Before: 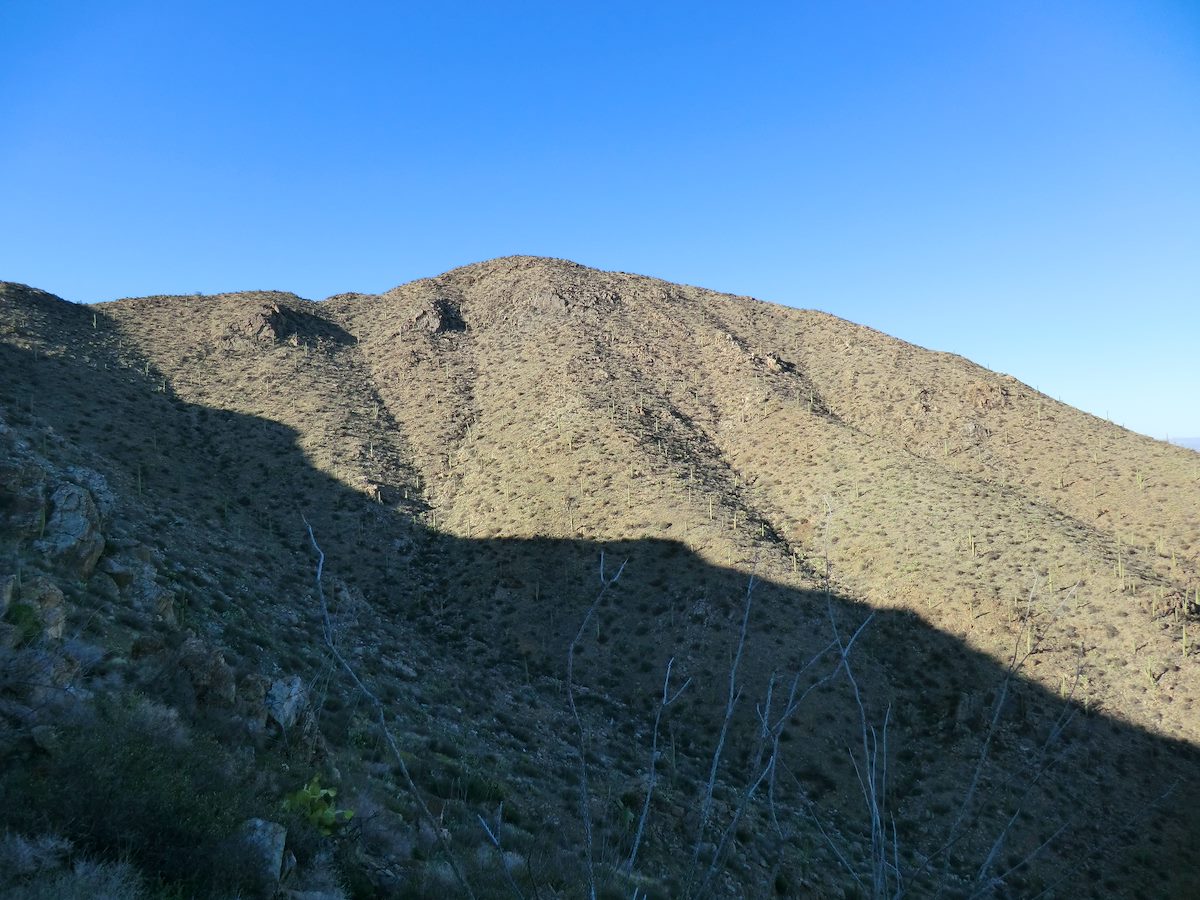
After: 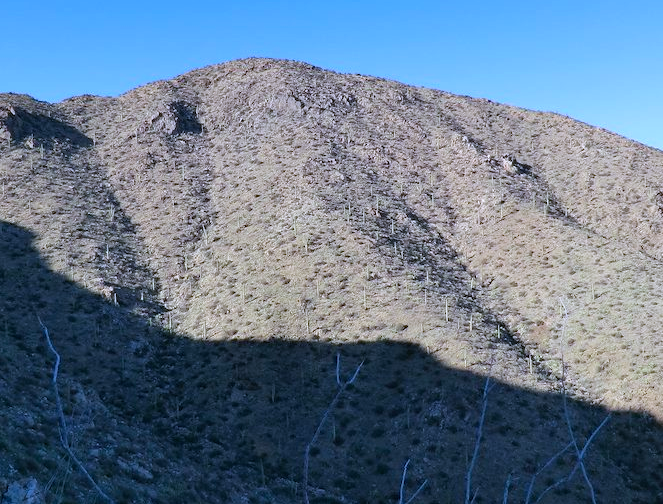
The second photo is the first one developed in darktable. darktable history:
haze removal: compatibility mode true, adaptive false
color calibration: illuminant as shot in camera, x 0.379, y 0.395, temperature 4140.07 K
crop and rotate: left 22.065%, top 22.024%, right 22.666%, bottom 21.942%
